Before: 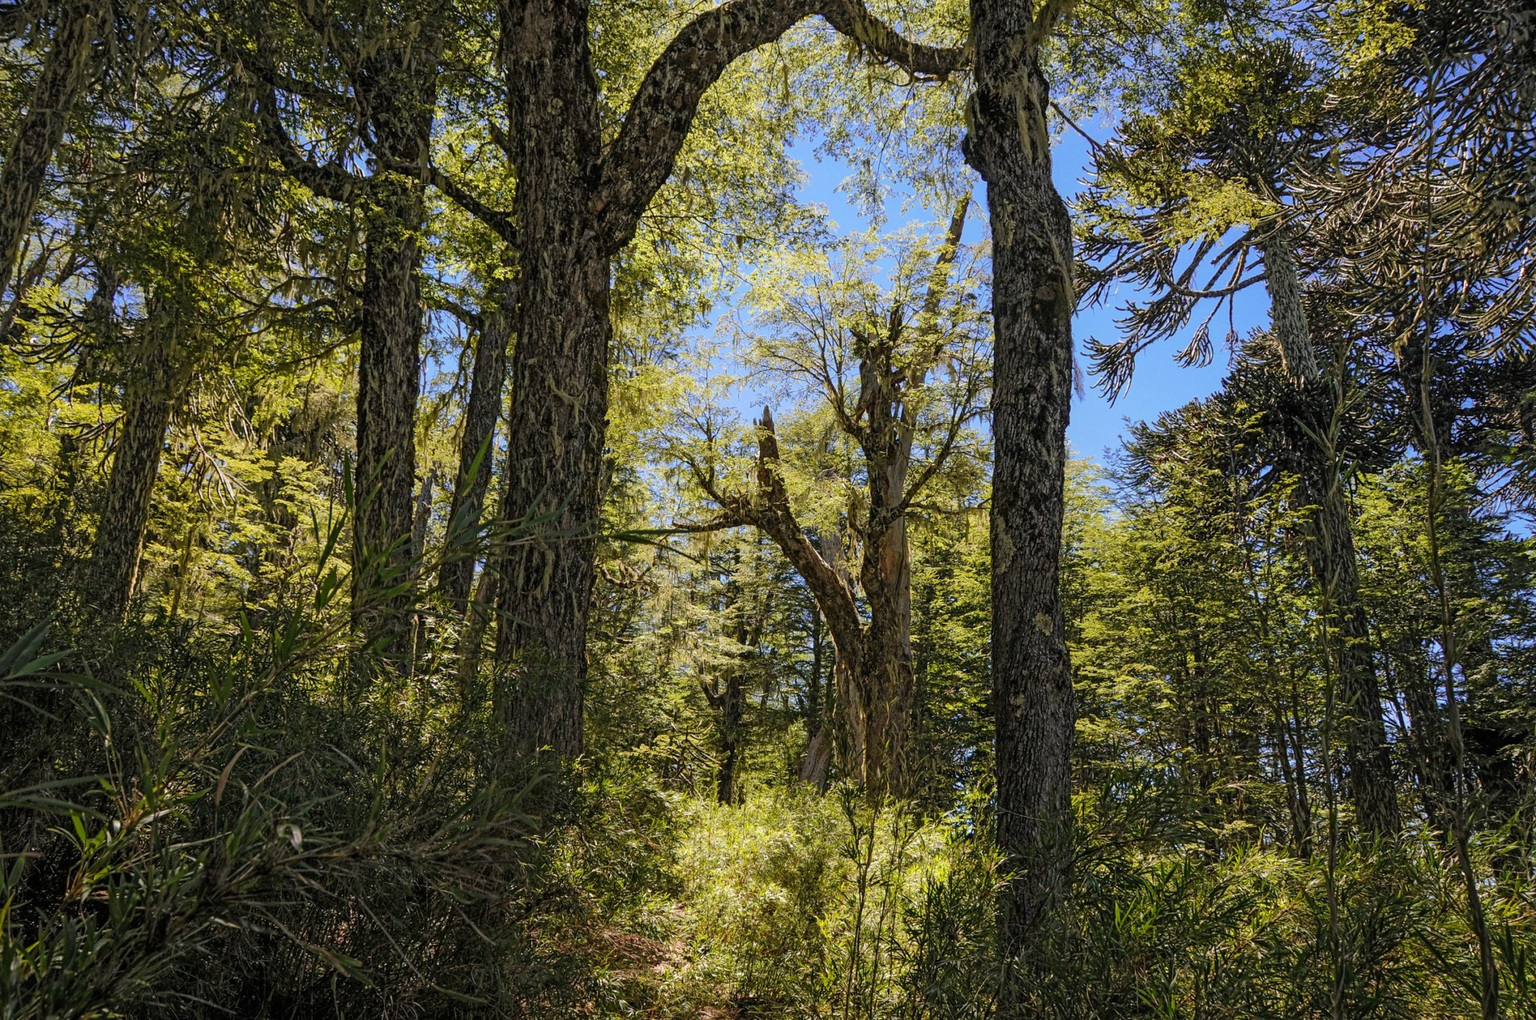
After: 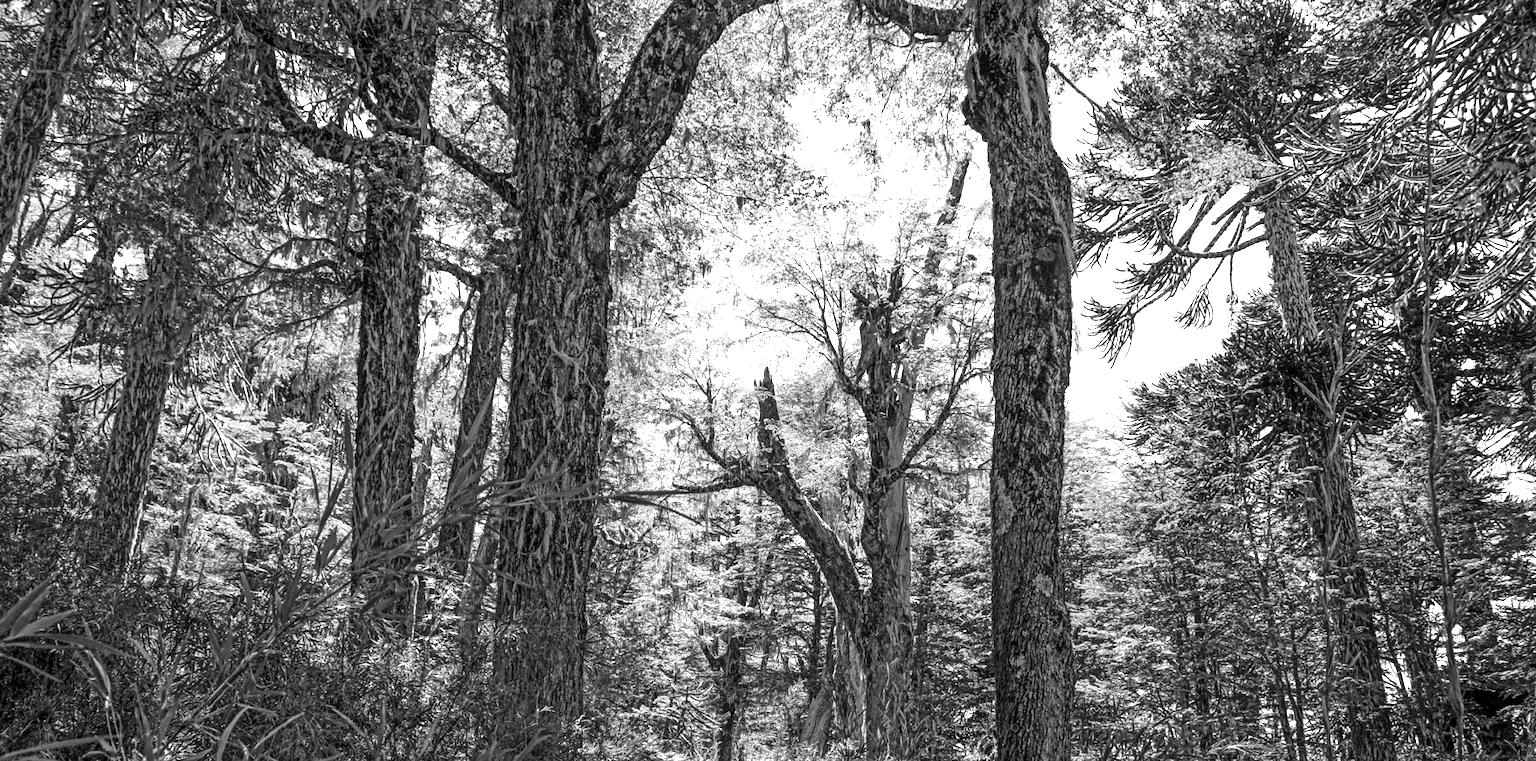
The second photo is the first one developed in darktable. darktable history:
shadows and highlights: shadows 31.67, highlights -32.49, soften with gaussian
local contrast: on, module defaults
crop: top 3.896%, bottom 21.387%
exposure: exposure 1.094 EV, compensate highlight preservation false
color zones: curves: ch0 [(0, 0.613) (0.01, 0.613) (0.245, 0.448) (0.498, 0.529) (0.642, 0.665) (0.879, 0.777) (0.99, 0.613)]; ch1 [(0, 0) (0.143, 0) (0.286, 0) (0.429, 0) (0.571, 0) (0.714, 0) (0.857, 0)]
